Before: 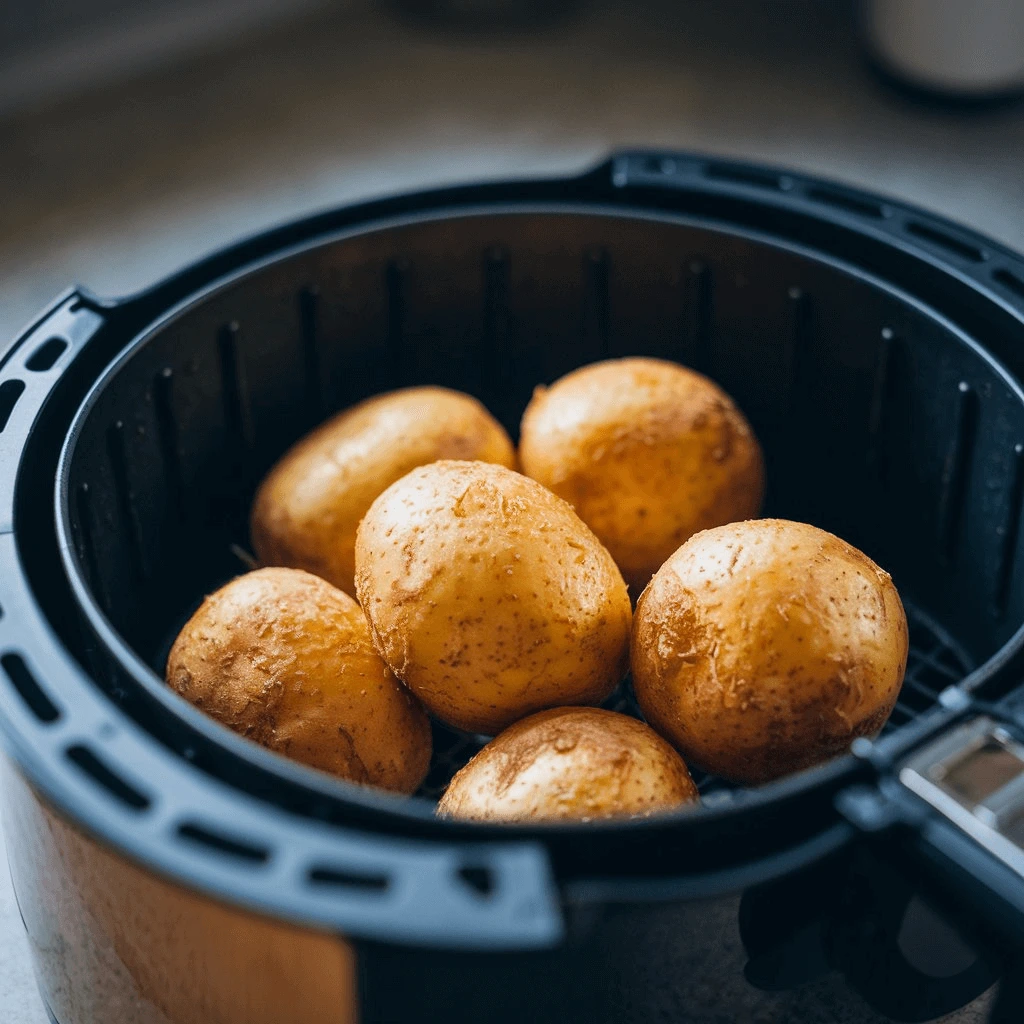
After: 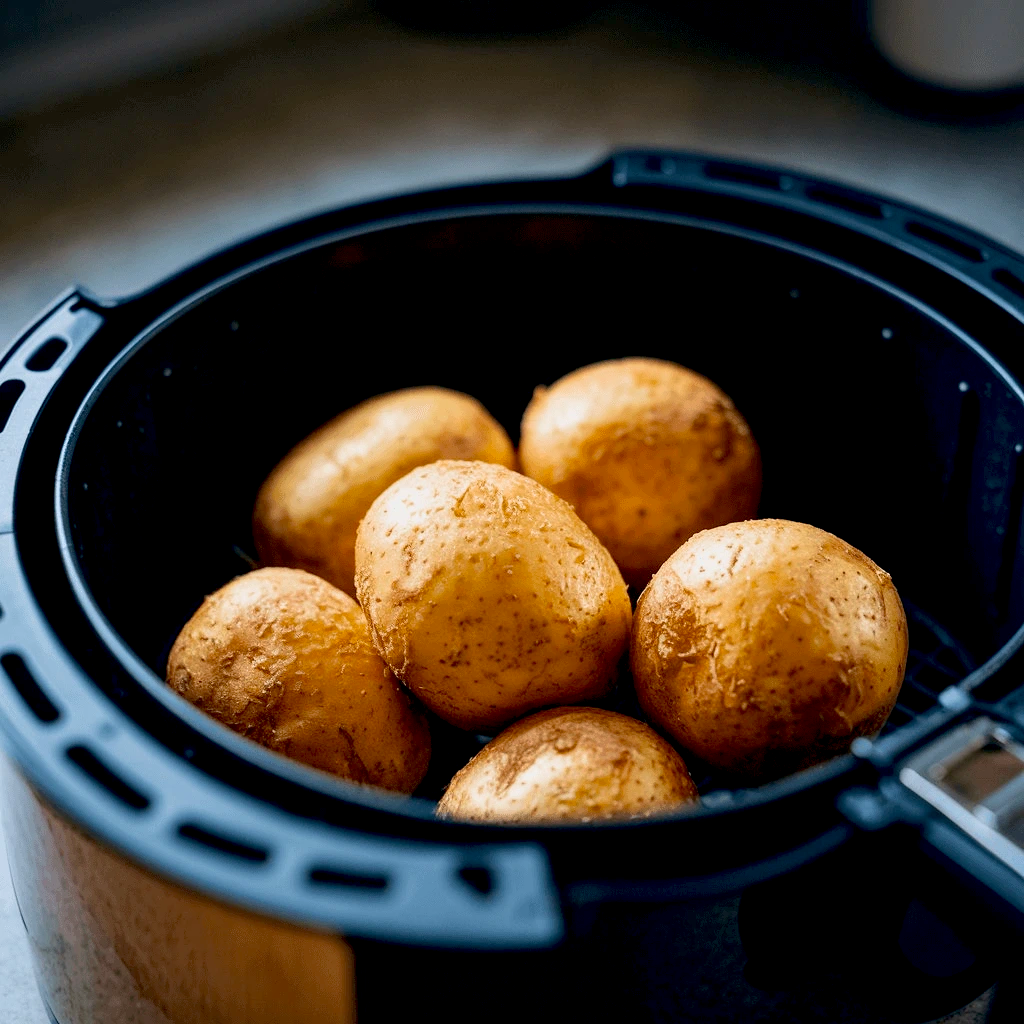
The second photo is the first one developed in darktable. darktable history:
velvia: on, module defaults
exposure: black level correction 0.017, exposure -0.006 EV, compensate exposure bias true, compensate highlight preservation false
shadows and highlights: shadows -28.43, highlights 29.36
